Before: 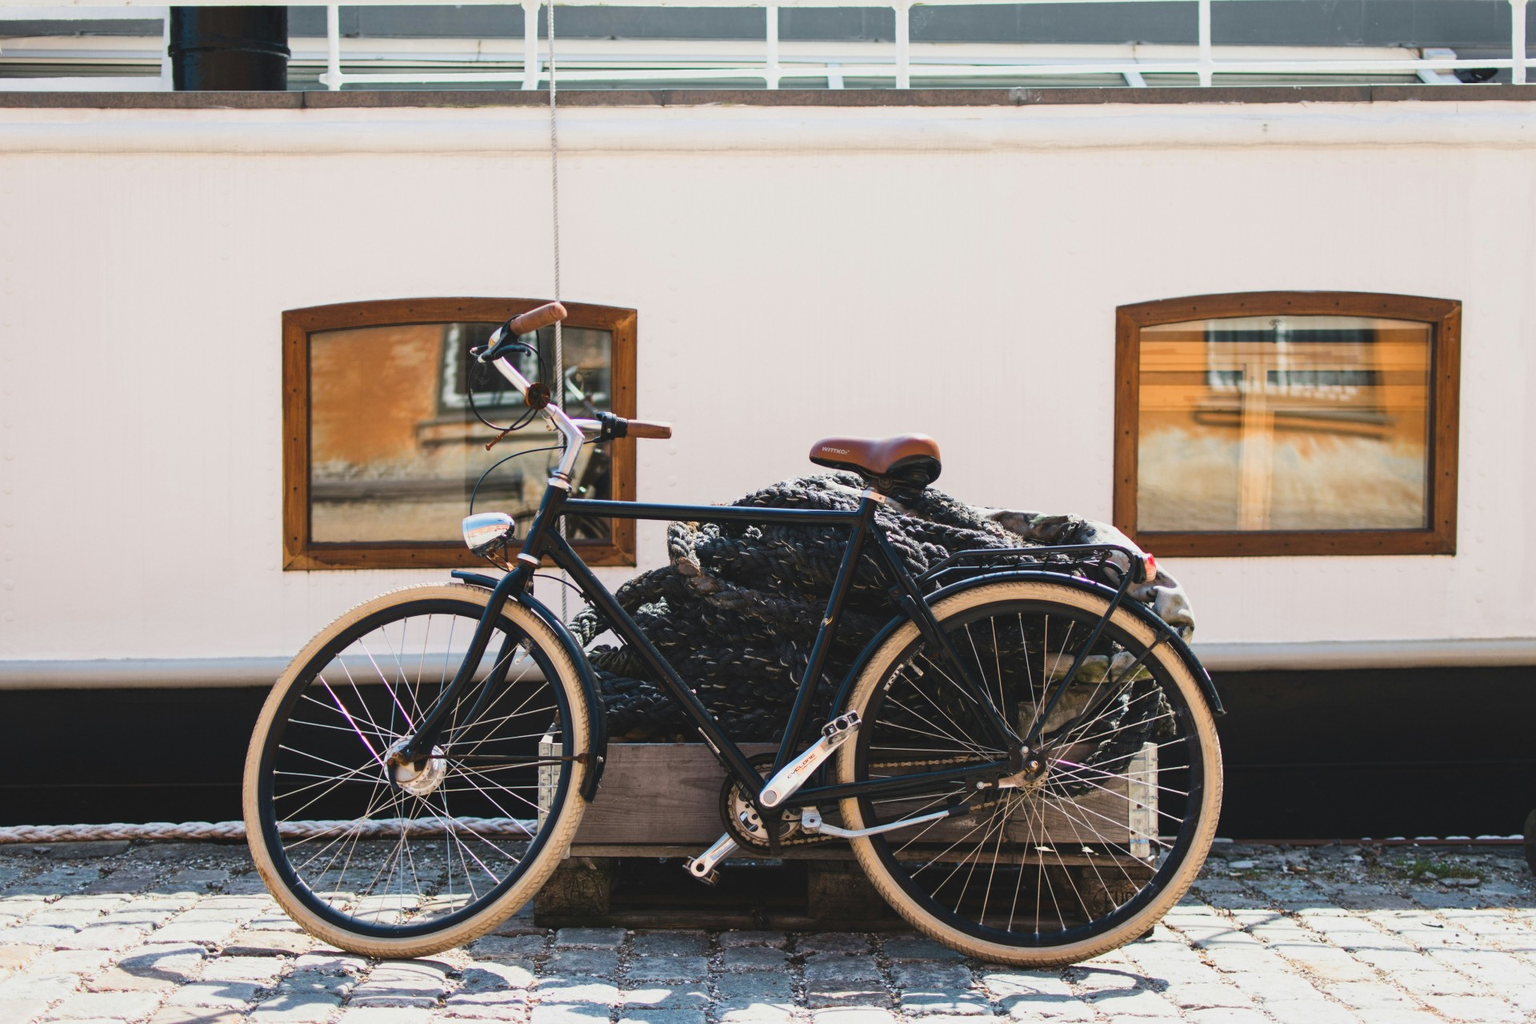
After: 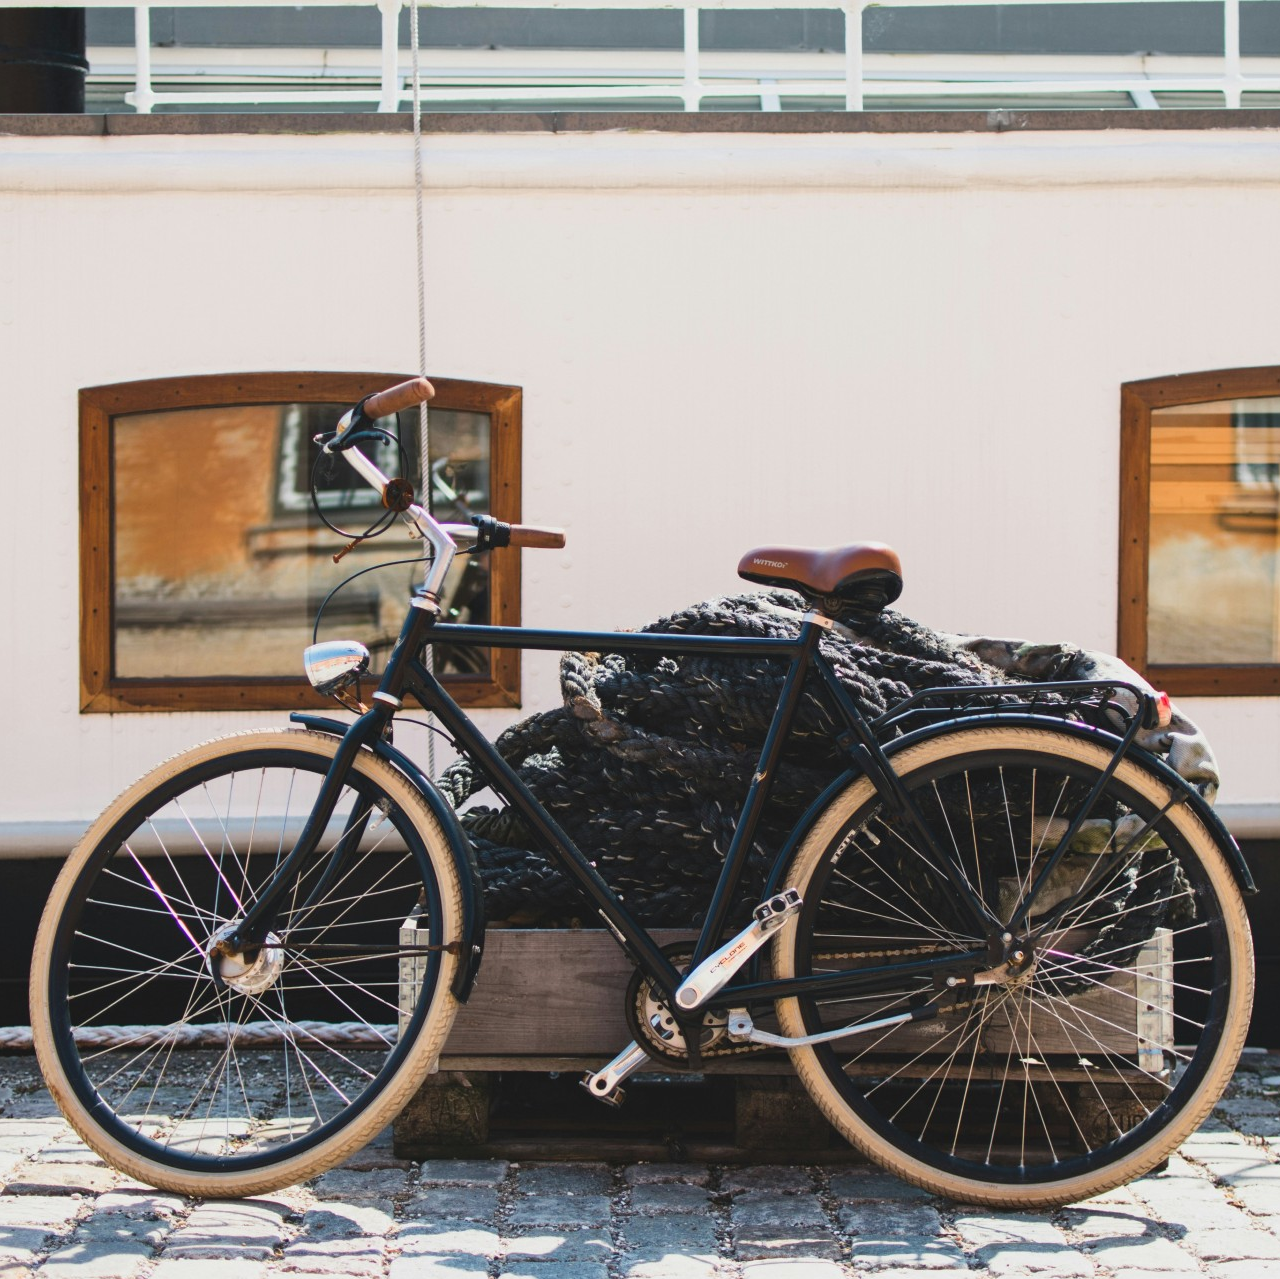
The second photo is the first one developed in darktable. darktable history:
crop and rotate: left 14.307%, right 19.016%
